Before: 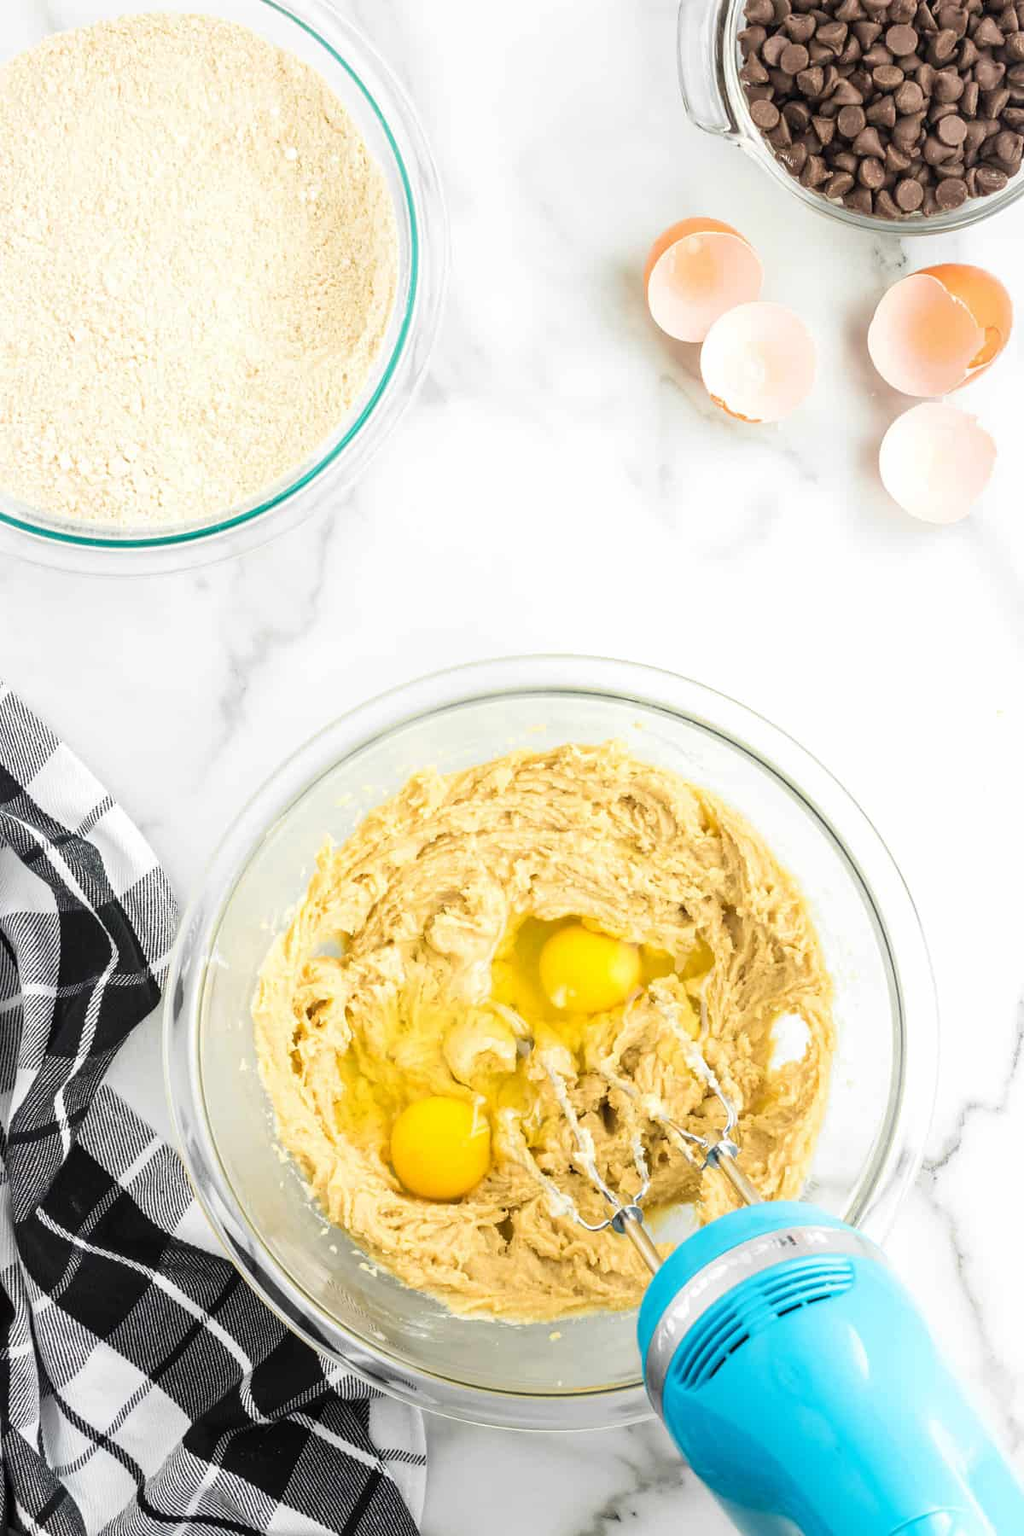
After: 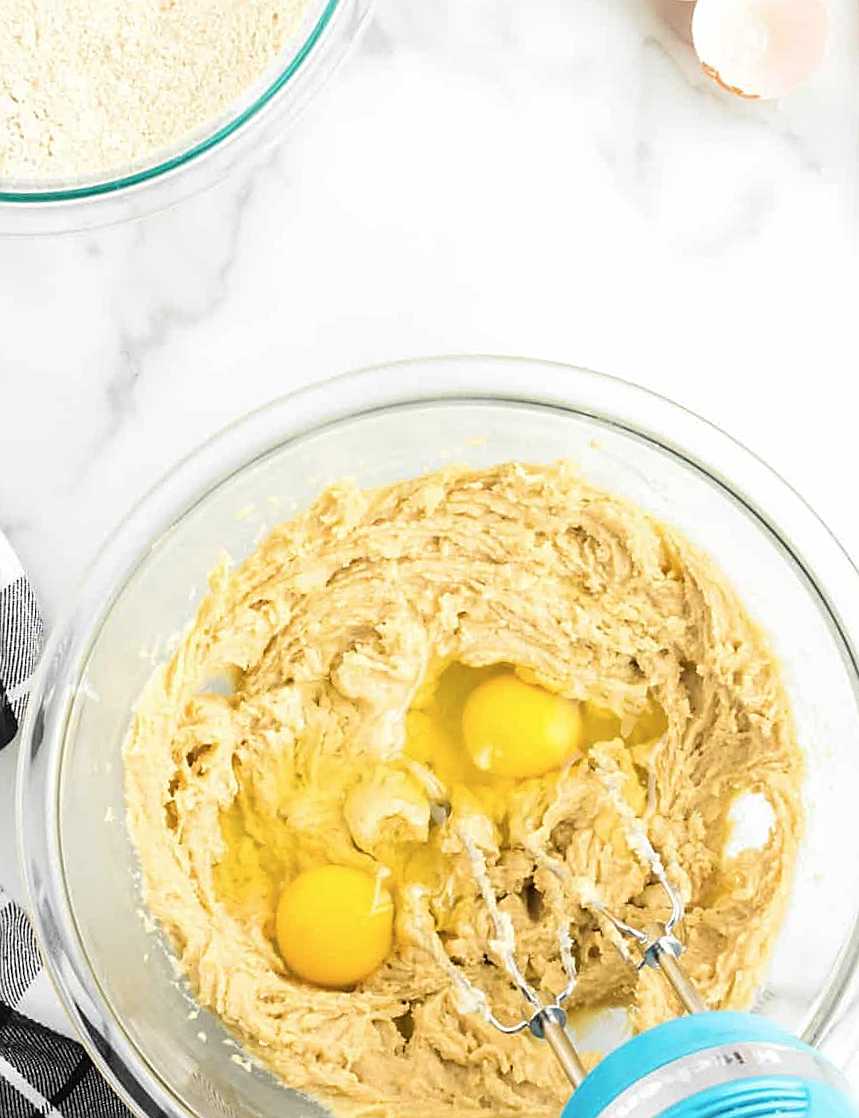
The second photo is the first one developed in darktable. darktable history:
contrast brightness saturation: saturation -0.083
crop and rotate: angle -3.36°, left 9.842%, top 20.71%, right 12.326%, bottom 11.808%
sharpen: on, module defaults
